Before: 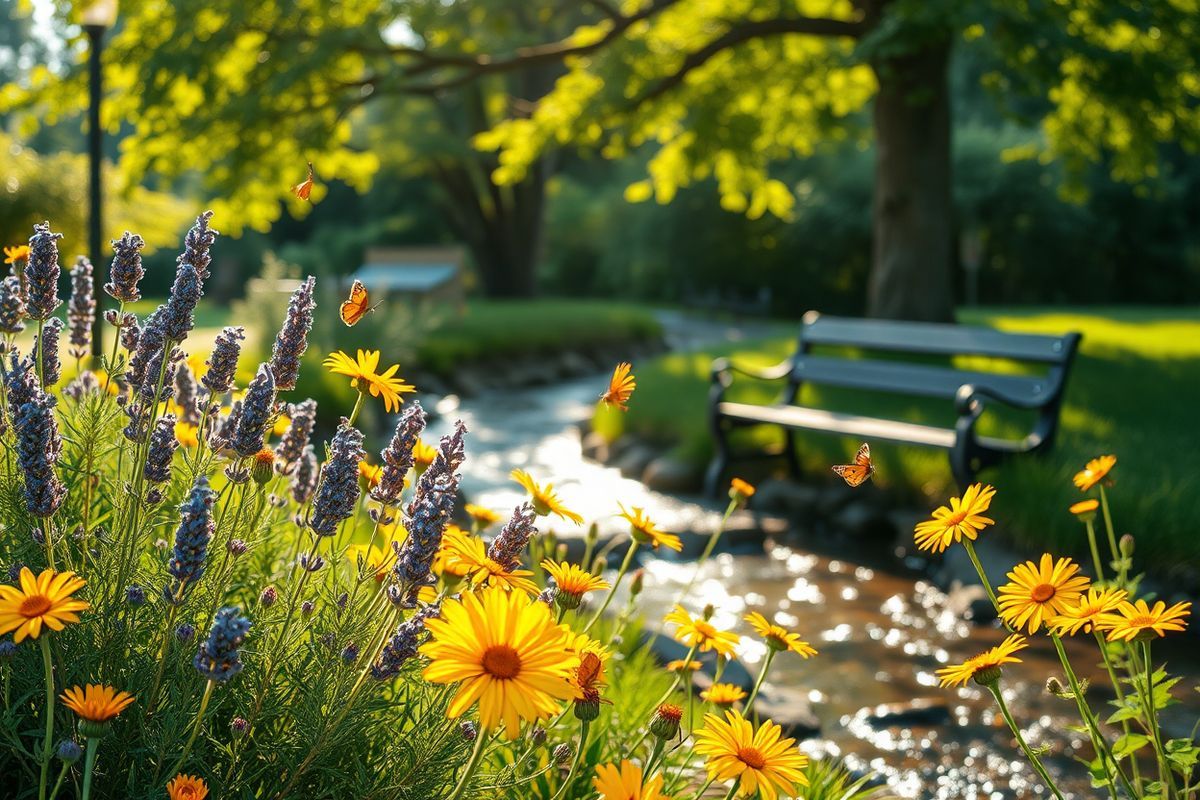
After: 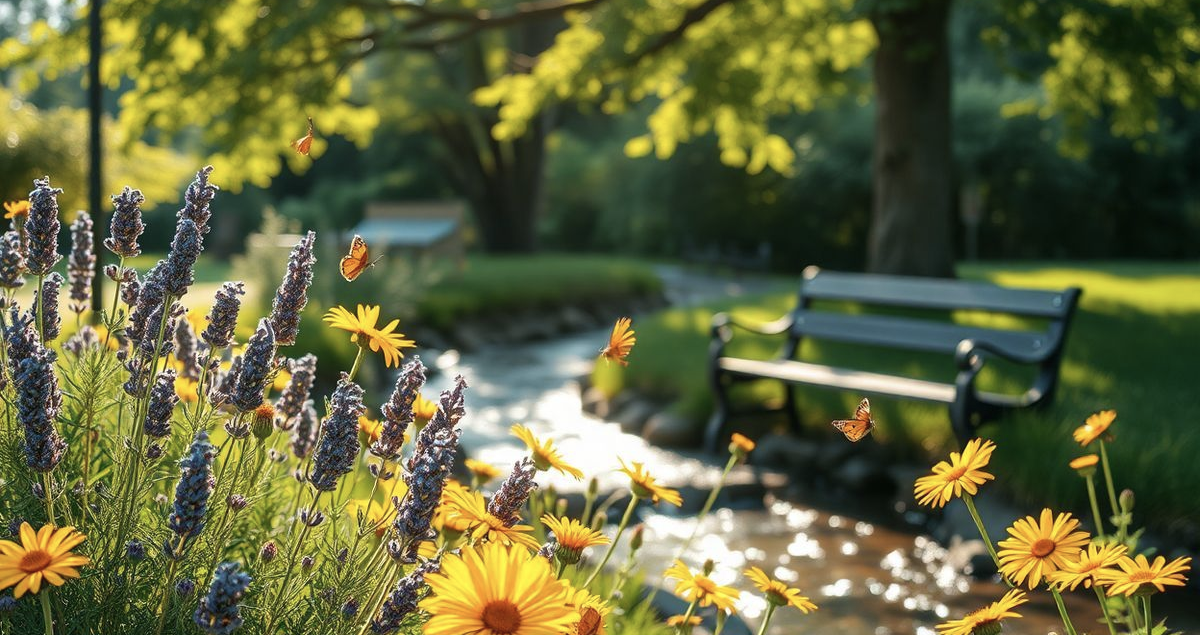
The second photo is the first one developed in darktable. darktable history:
crop and rotate: top 5.669%, bottom 14.87%
contrast brightness saturation: saturation -0.179
